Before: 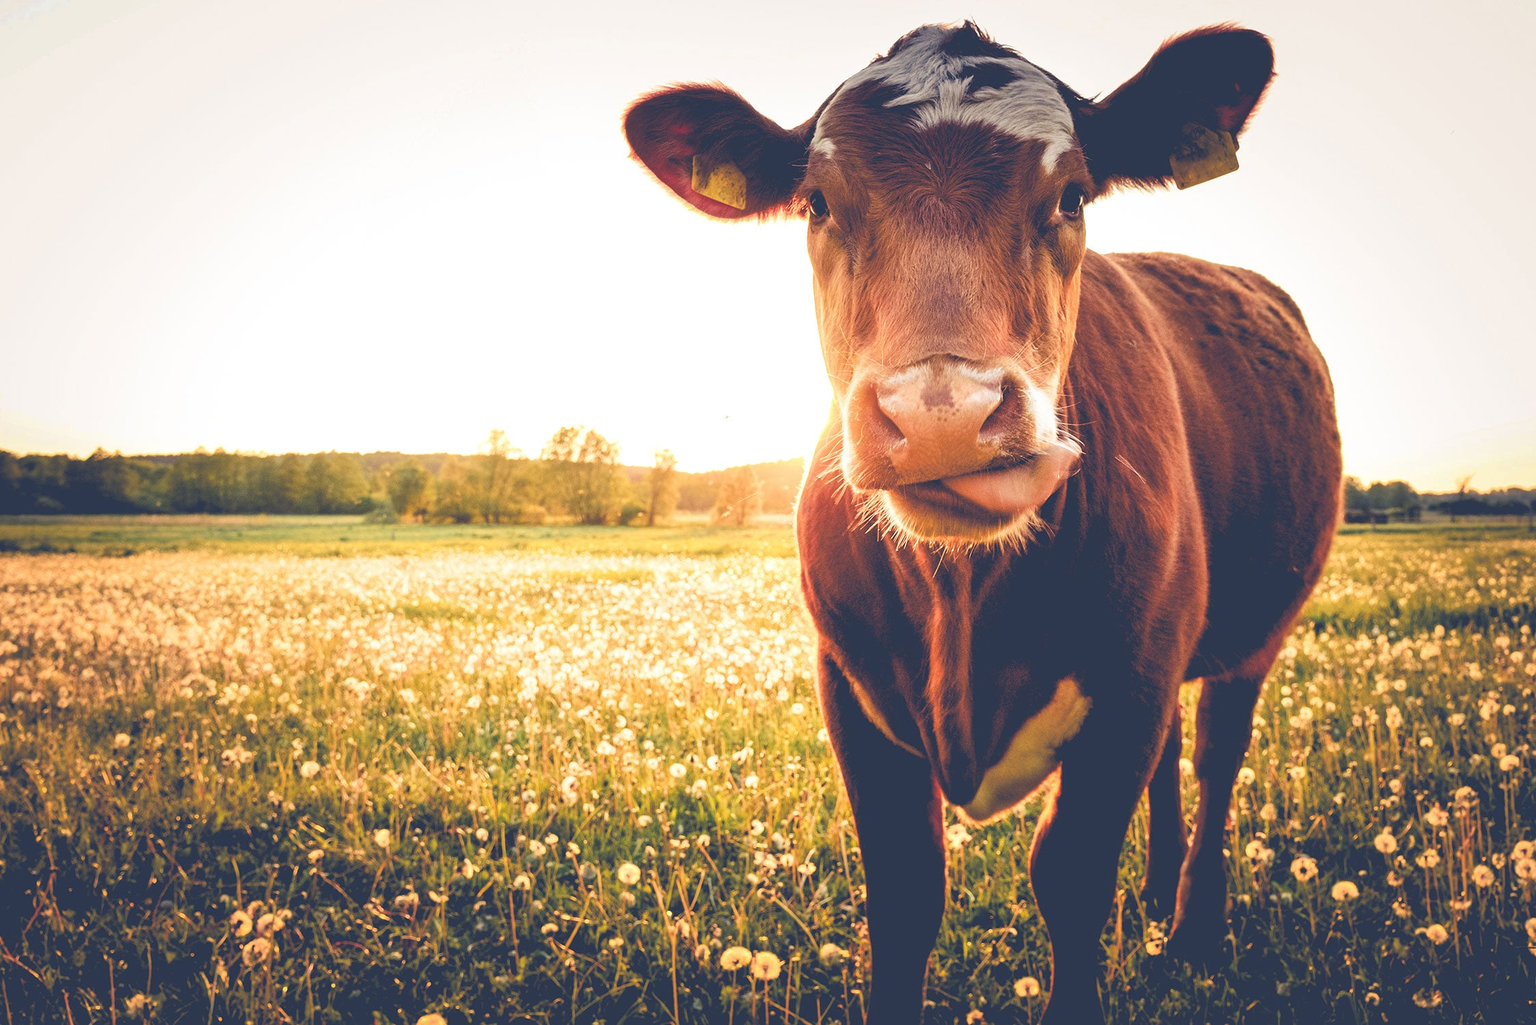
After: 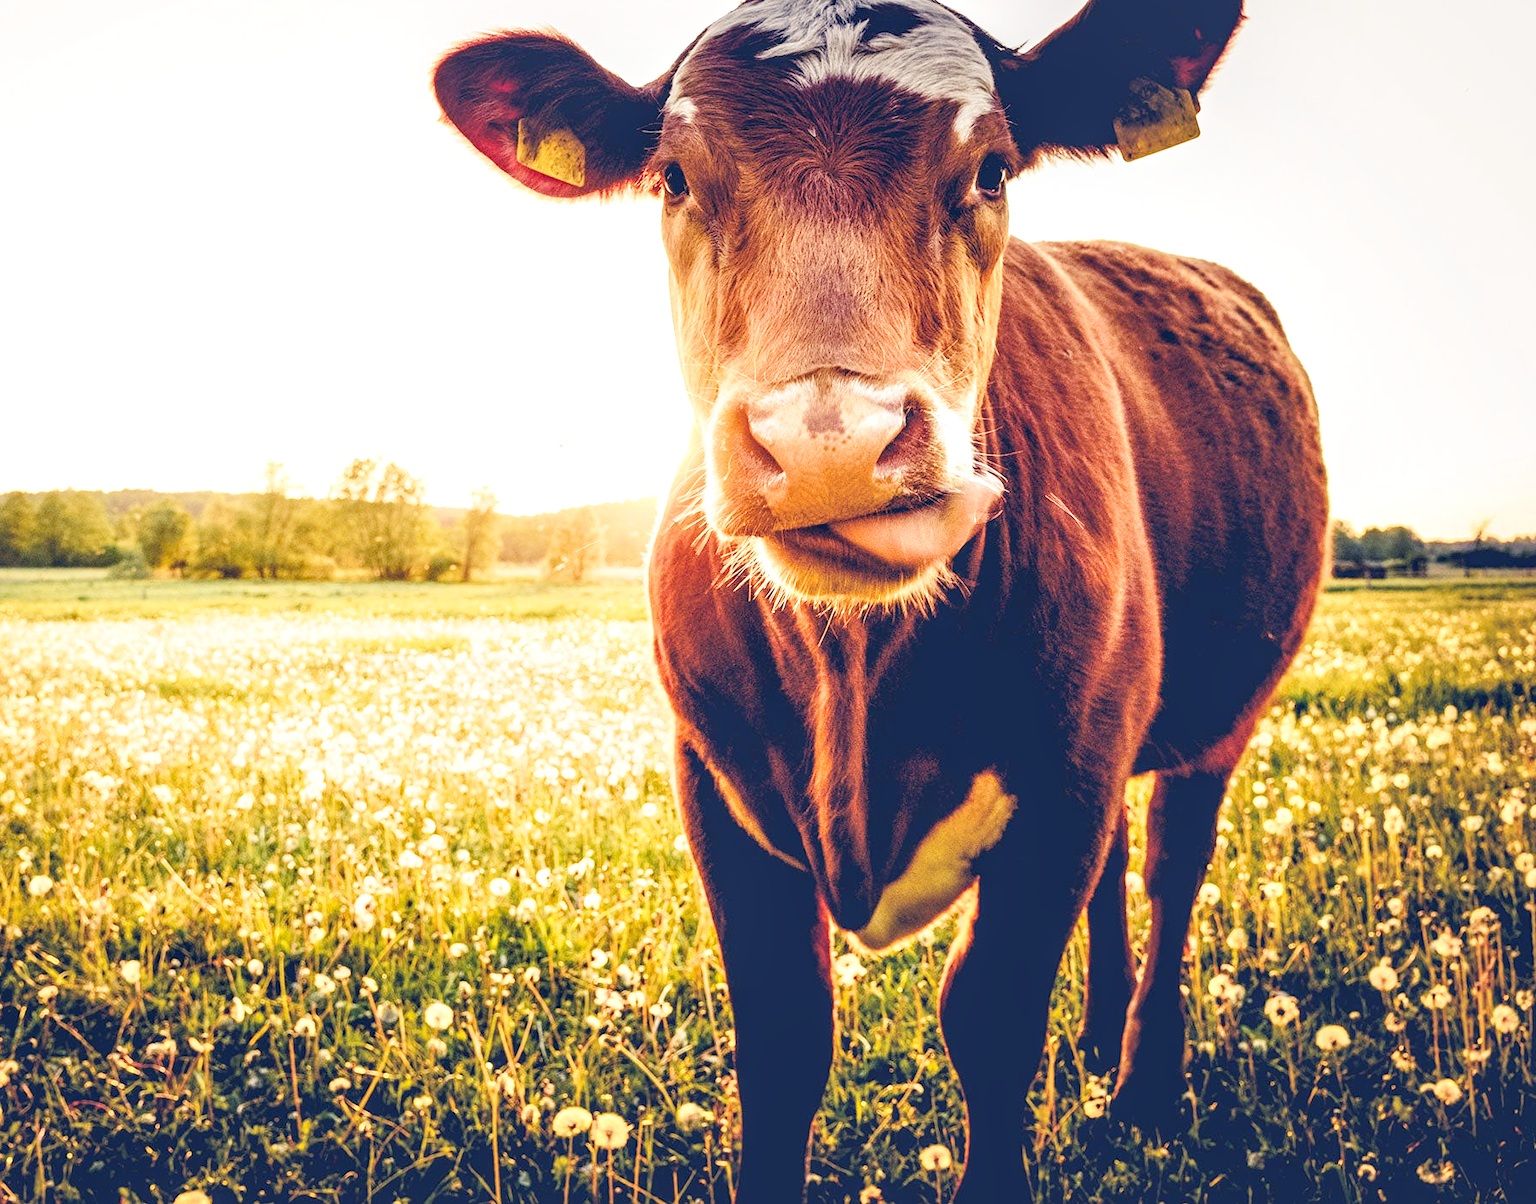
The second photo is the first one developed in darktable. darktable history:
exposure: black level correction 0.007, exposure 0.096 EV, compensate highlight preservation false
base curve: curves: ch0 [(0, 0) (0.036, 0.025) (0.121, 0.166) (0.206, 0.329) (0.605, 0.79) (1, 1)], exposure shift 0.01, preserve colors none
crop and rotate: left 18.097%, top 5.886%, right 1.767%
local contrast: detail 130%
